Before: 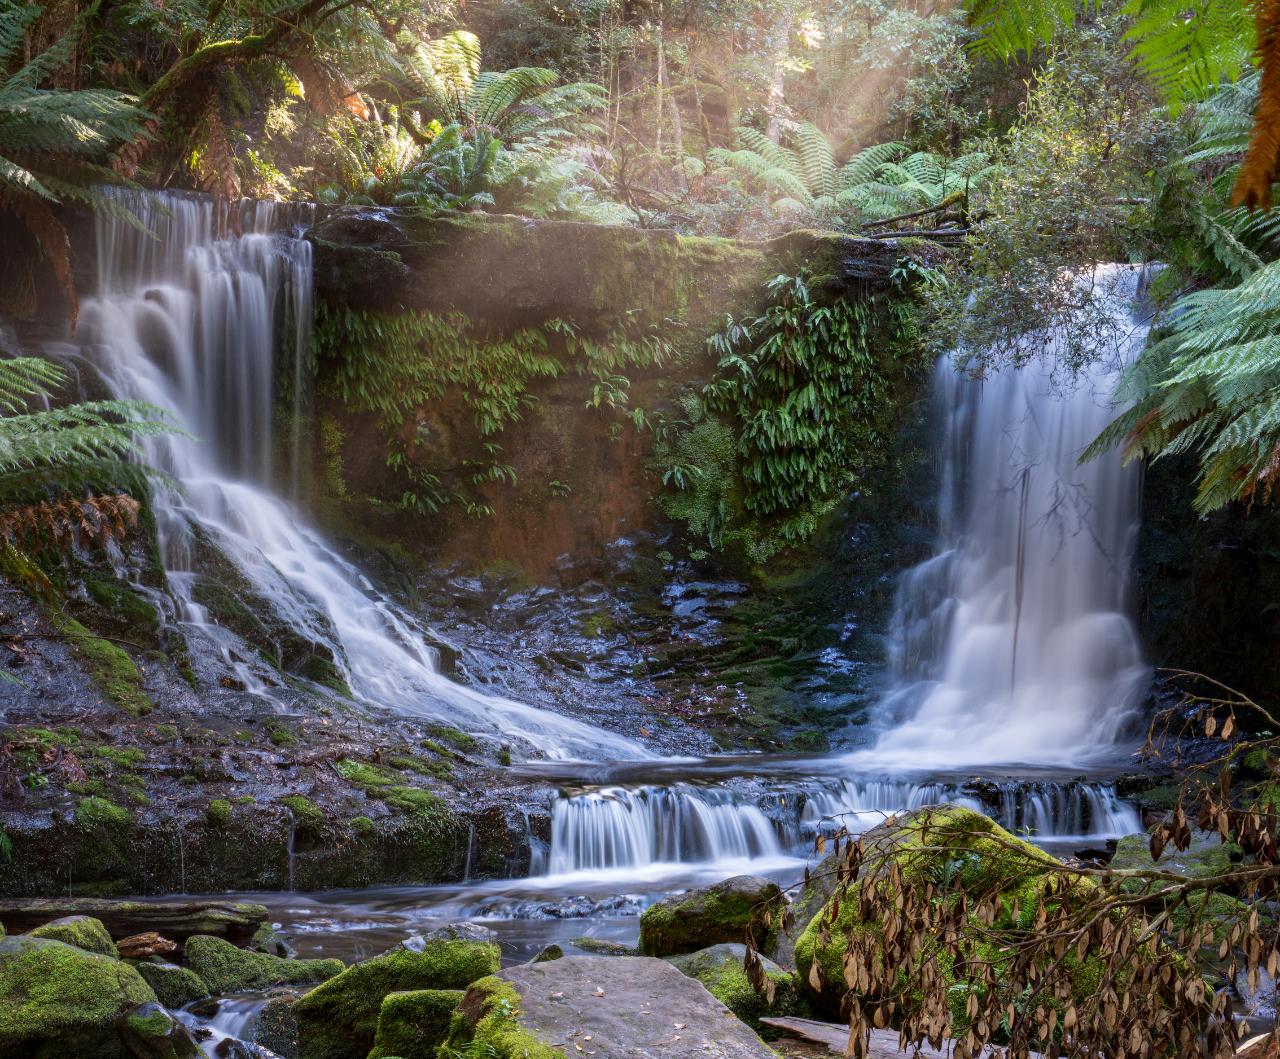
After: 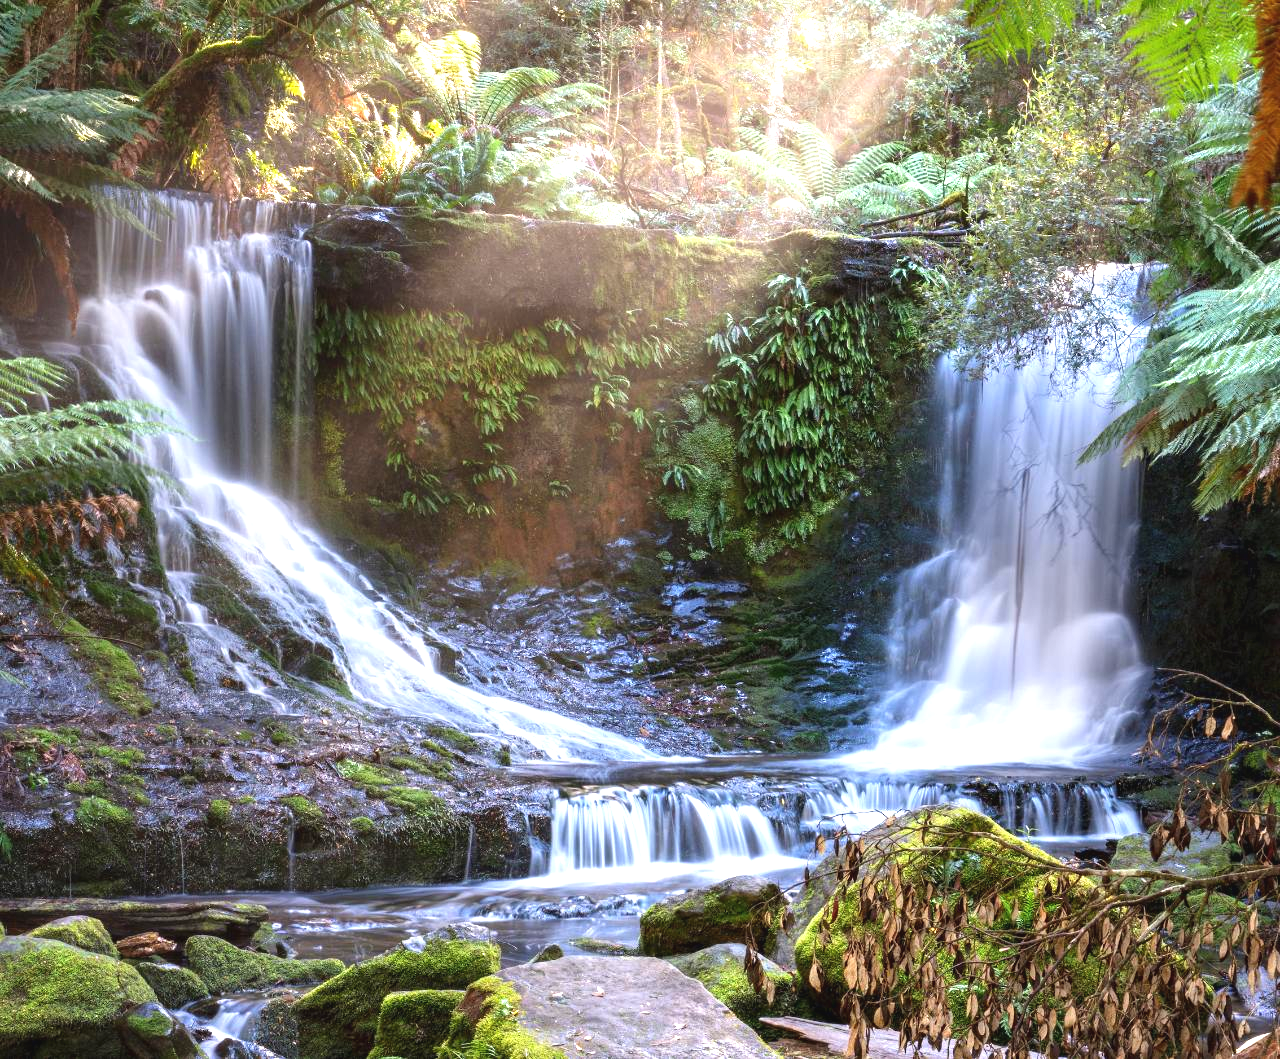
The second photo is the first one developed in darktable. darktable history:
exposure: black level correction -0.002, exposure 1.108 EV, compensate highlight preservation false
